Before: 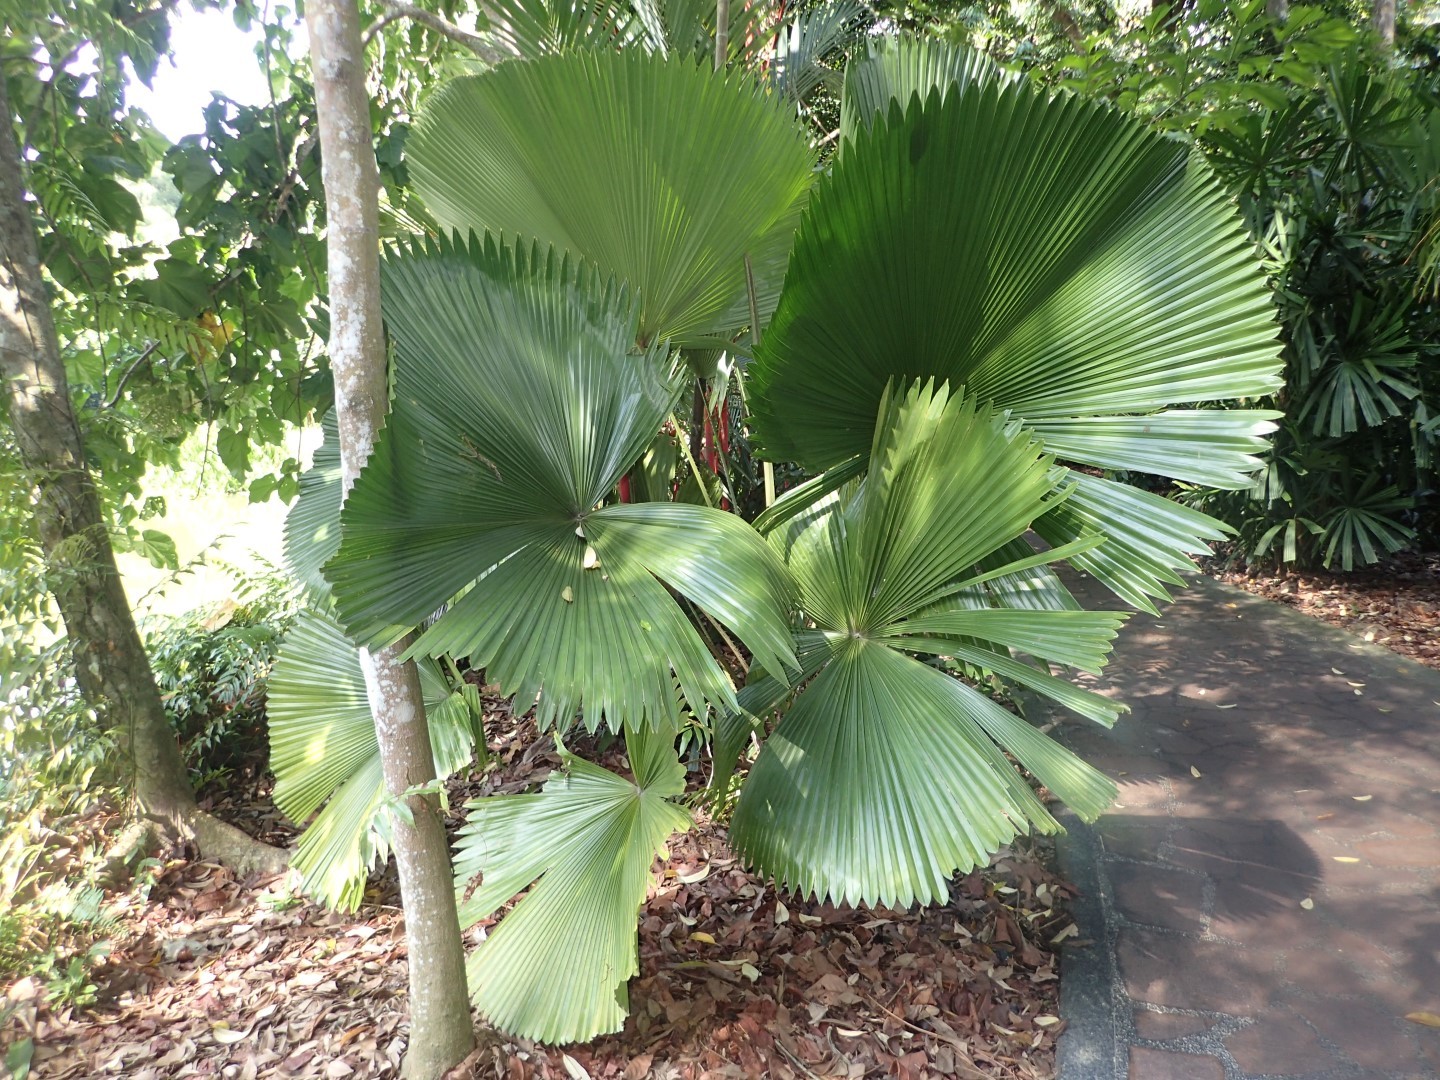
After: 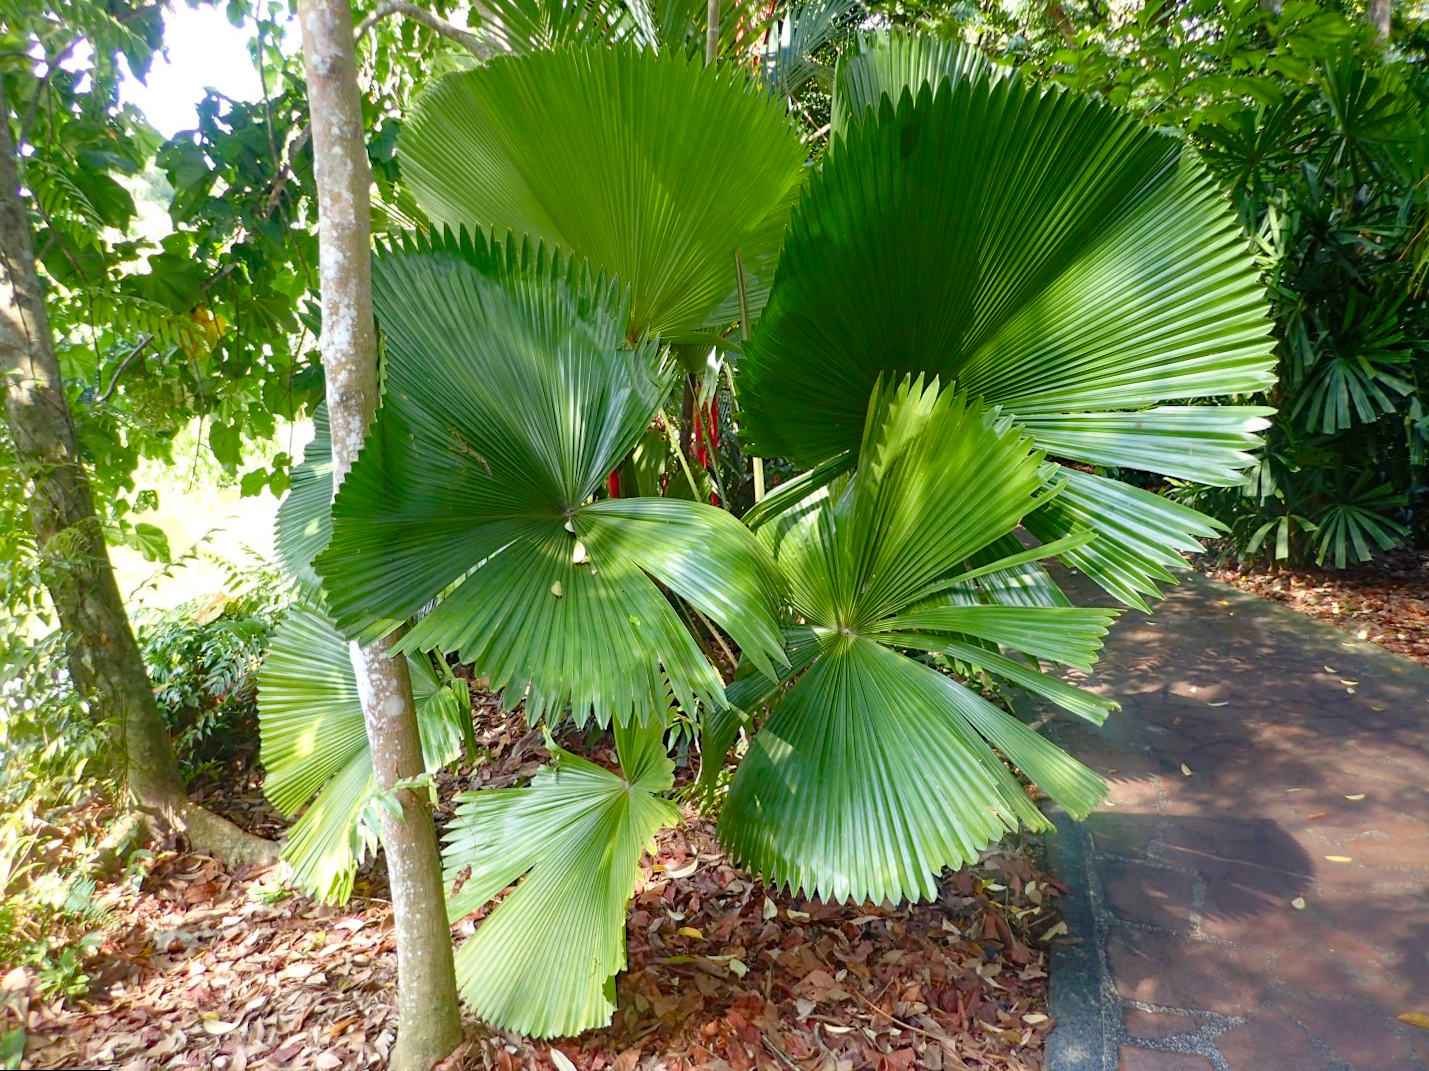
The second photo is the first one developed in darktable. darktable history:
haze removal: compatibility mode true, adaptive false
contrast brightness saturation: saturation 0.13
rotate and perspective: rotation 0.192°, lens shift (horizontal) -0.015, crop left 0.005, crop right 0.996, crop top 0.006, crop bottom 0.99
color balance rgb: perceptual saturation grading › global saturation 35%, perceptual saturation grading › highlights -25%, perceptual saturation grading › shadows 50%
